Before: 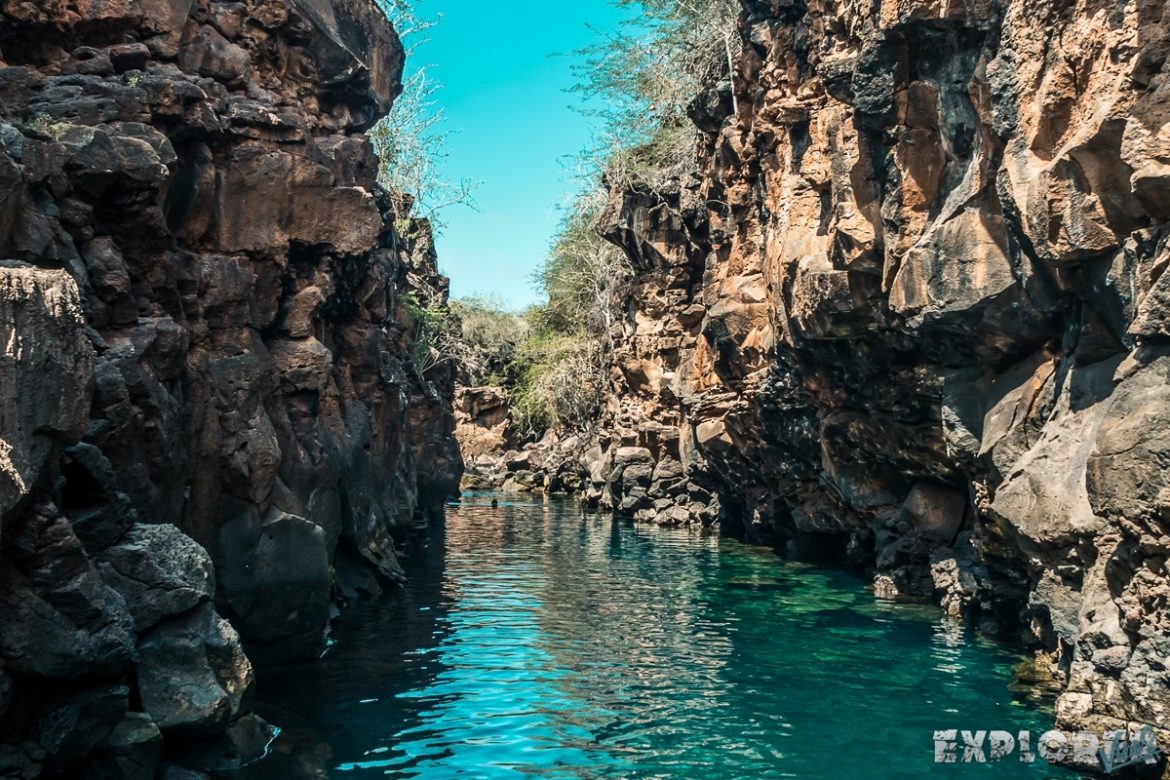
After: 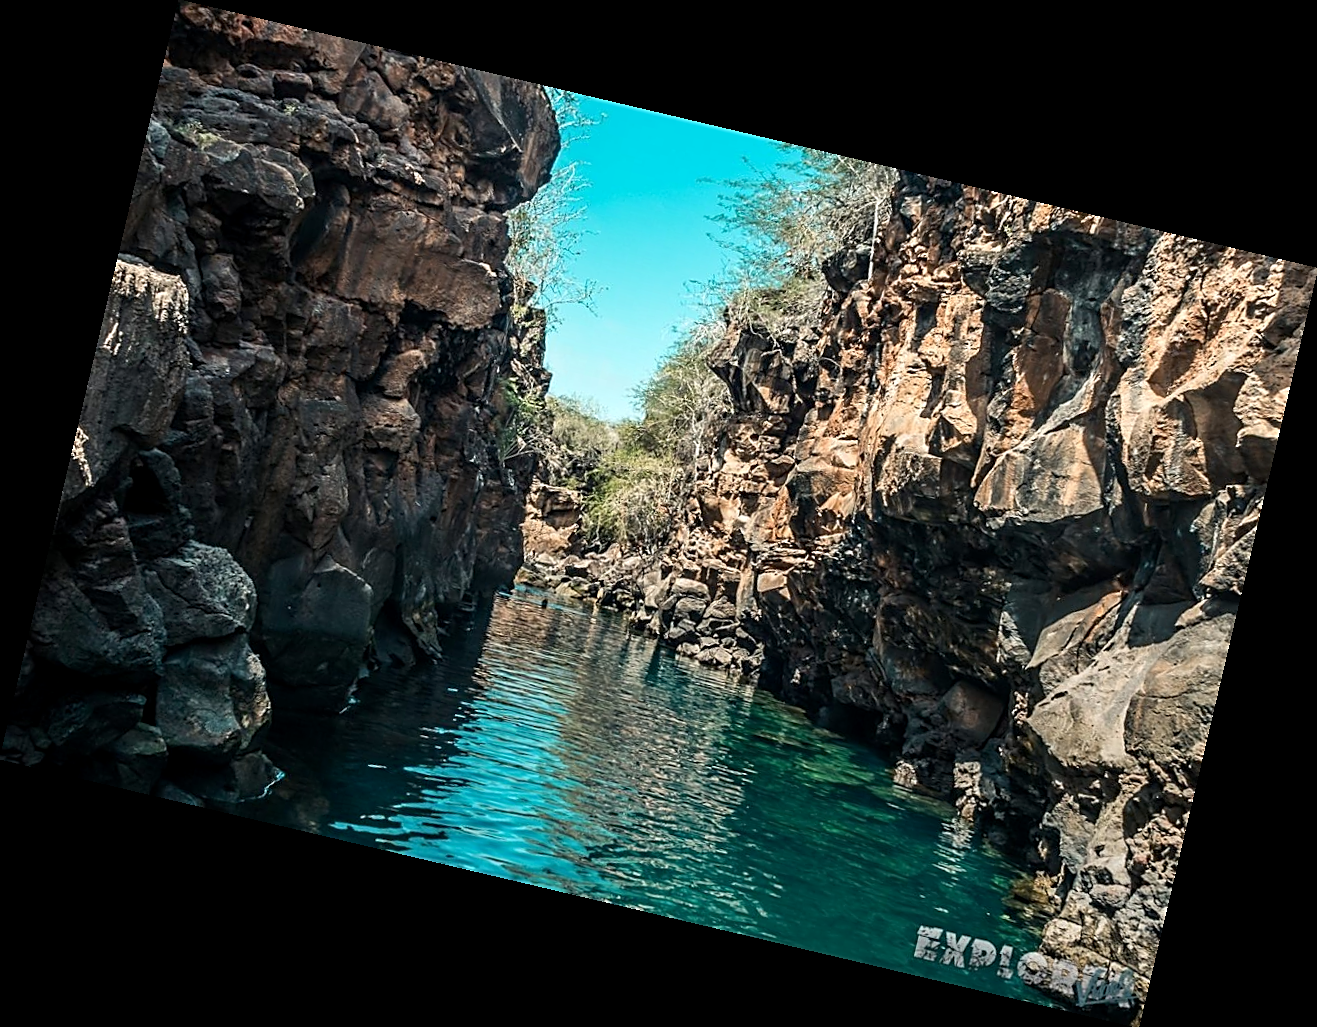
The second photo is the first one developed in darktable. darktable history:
rotate and perspective: rotation 13.27°, automatic cropping off
sharpen: amount 0.6
graduated density: rotation -180°, offset 27.42
exposure: black level correction 0.001, exposure 0.14 EV, compensate highlight preservation false
